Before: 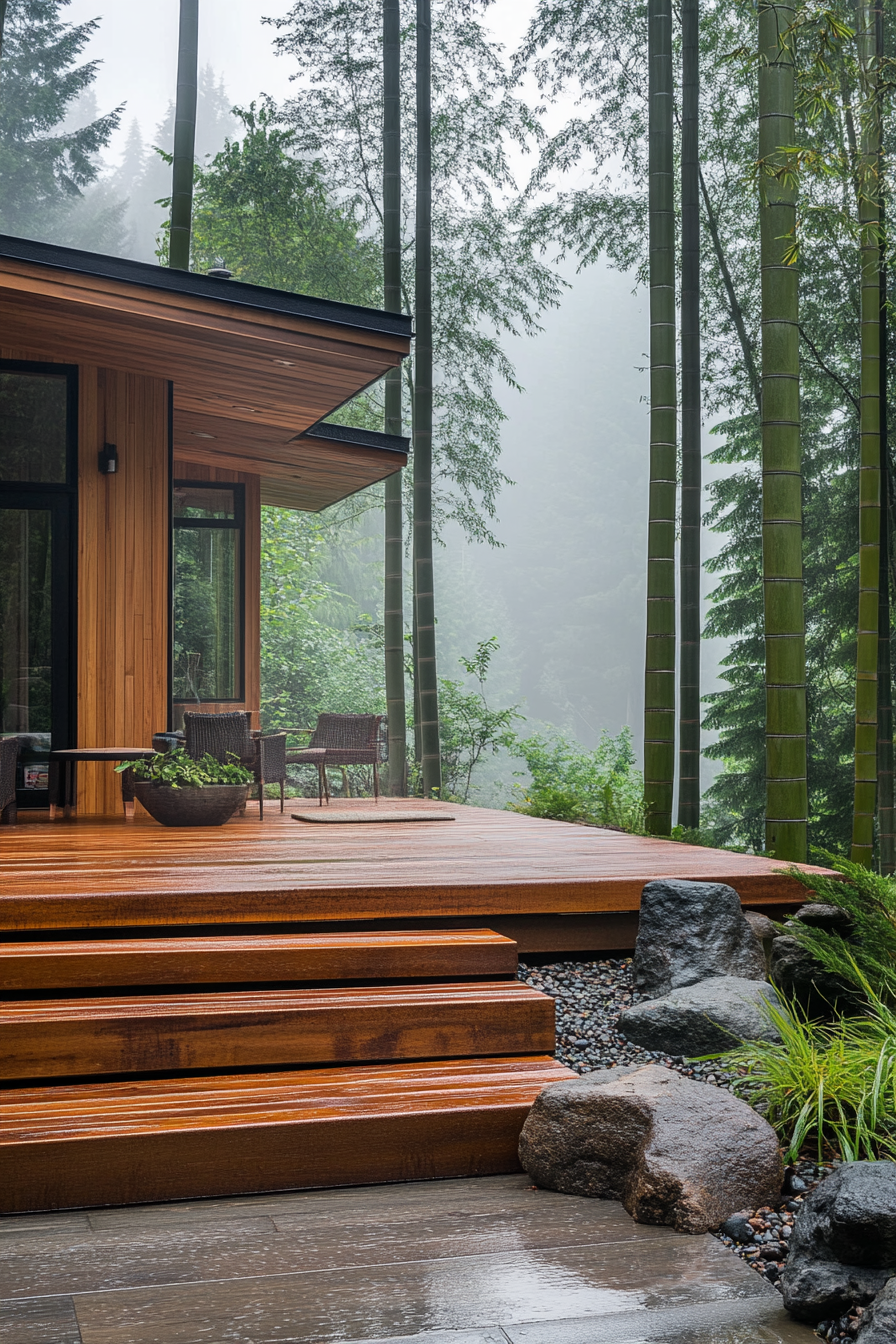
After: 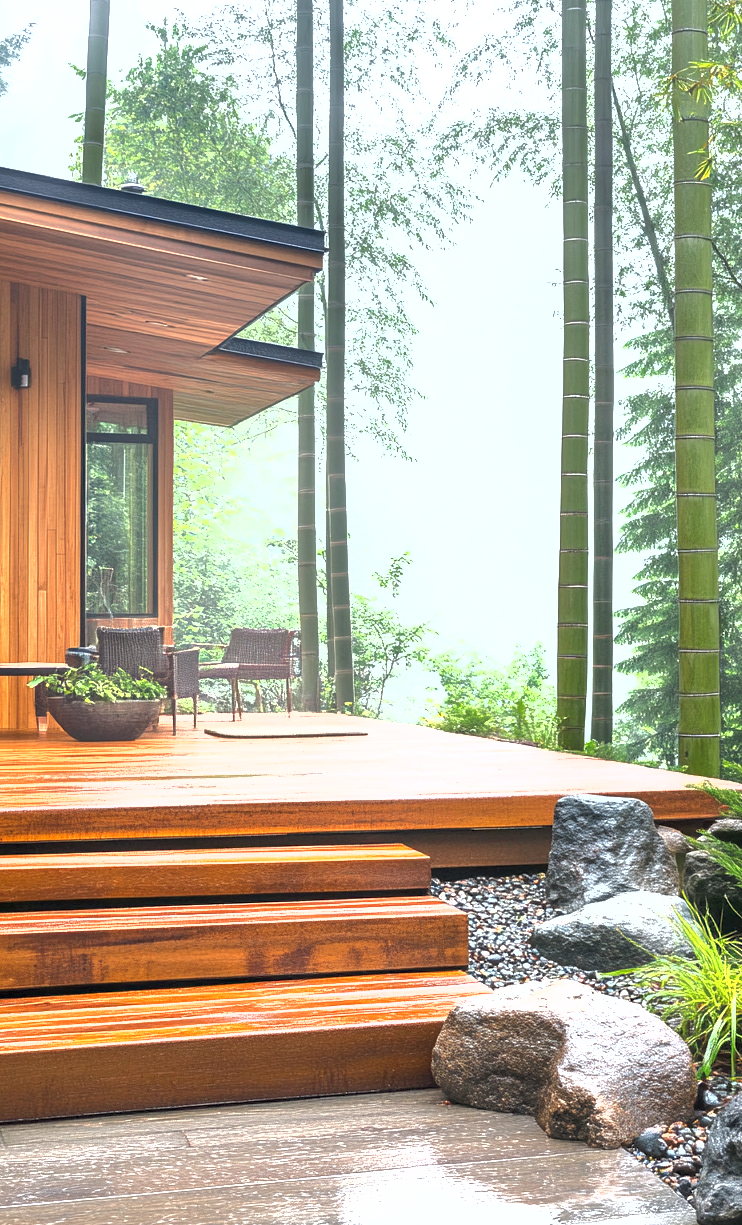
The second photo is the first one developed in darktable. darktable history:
shadows and highlights: highlights color adjustment 0.068%
exposure: black level correction 0, exposure 1.898 EV, compensate highlight preservation false
crop: left 9.803%, top 6.326%, right 7.289%, bottom 2.5%
